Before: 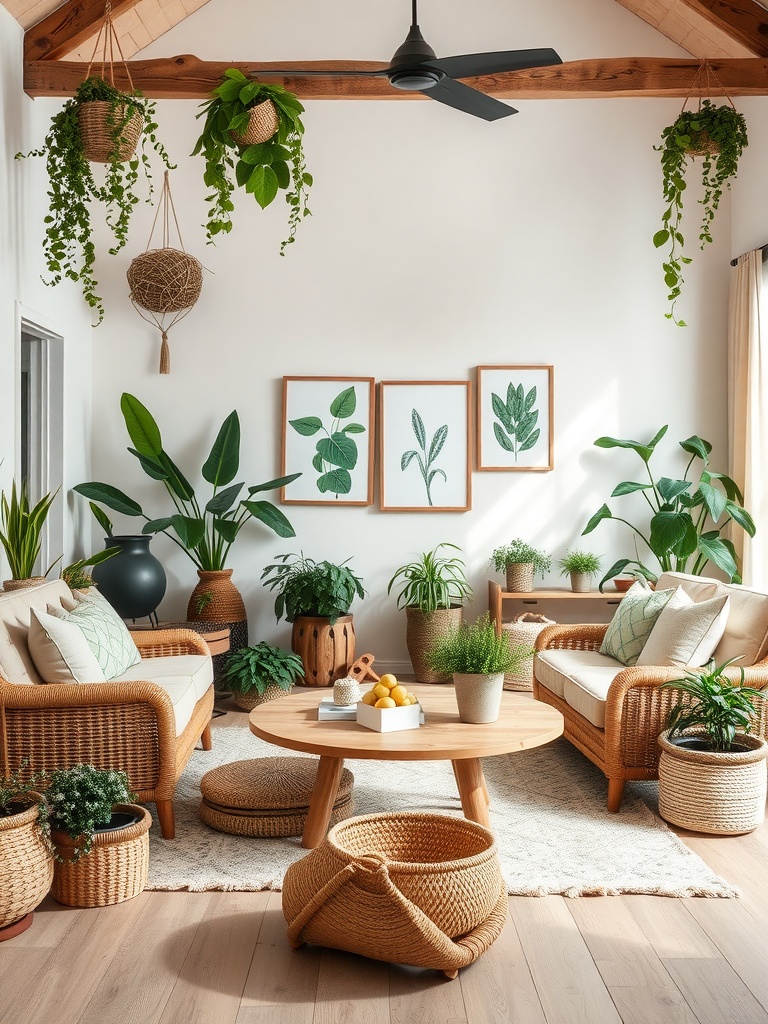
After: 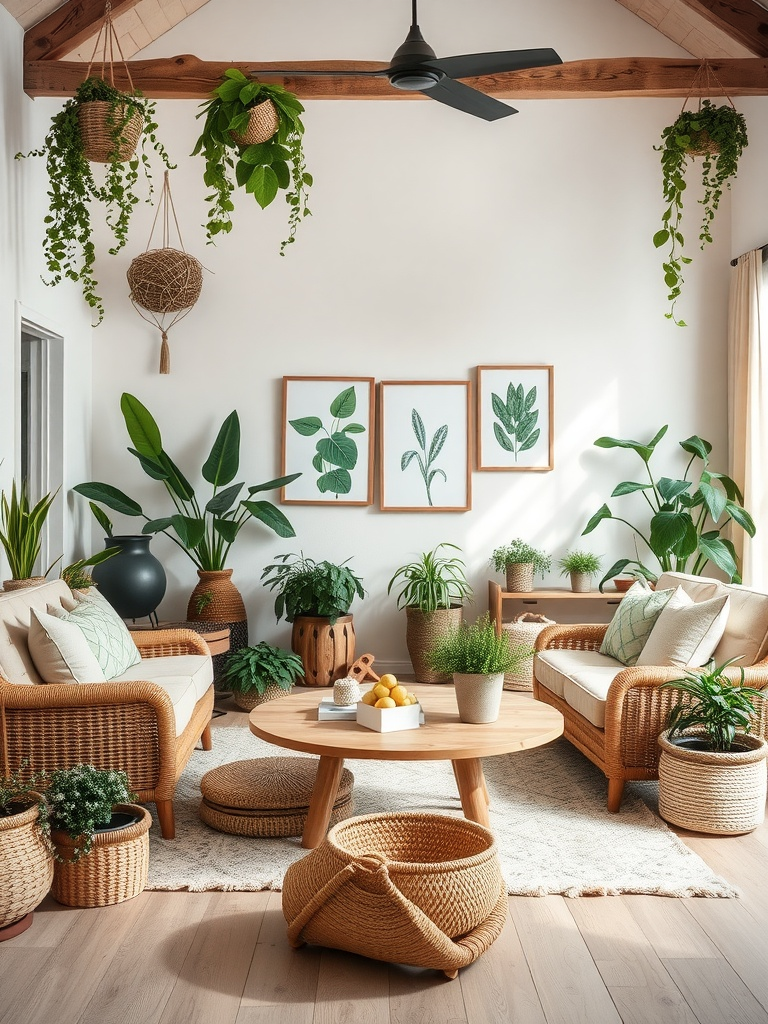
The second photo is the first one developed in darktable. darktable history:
vignetting: fall-off start 91.19%
contrast brightness saturation: saturation -0.05
